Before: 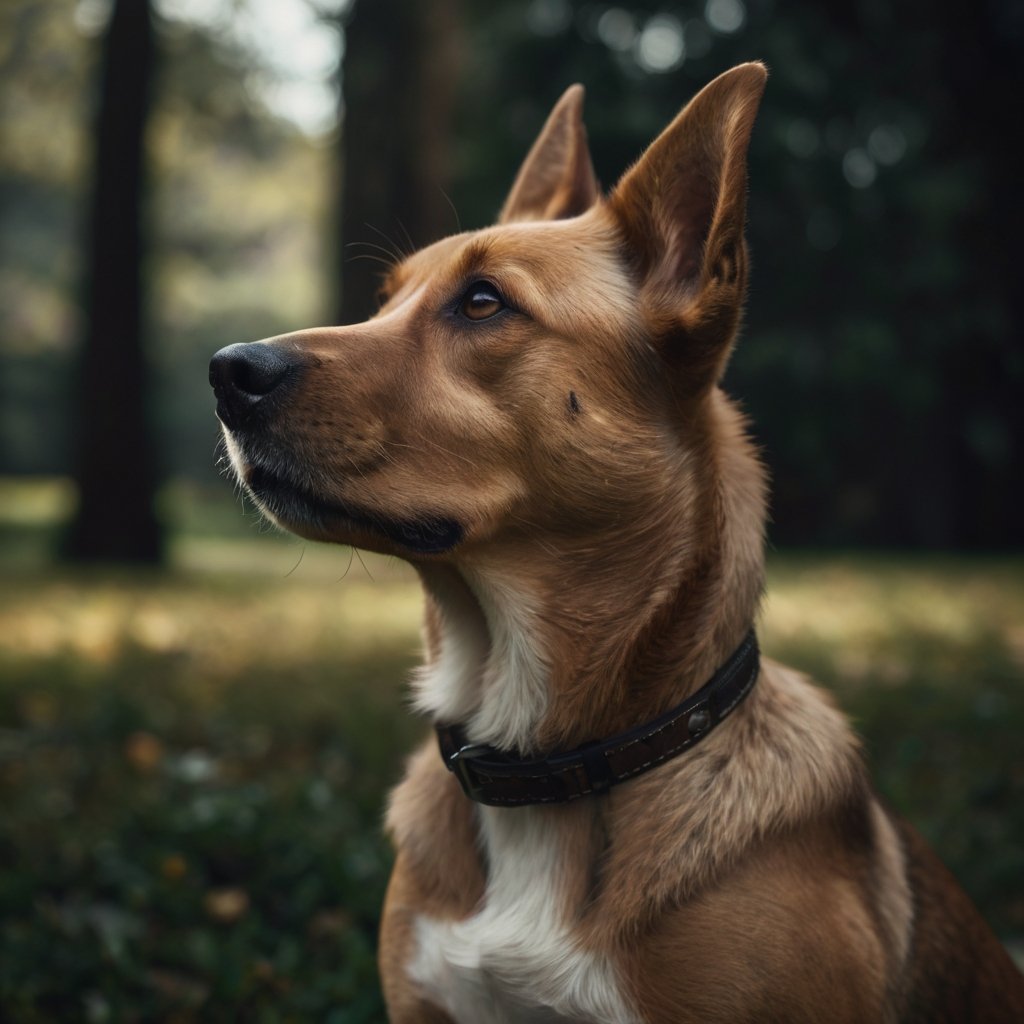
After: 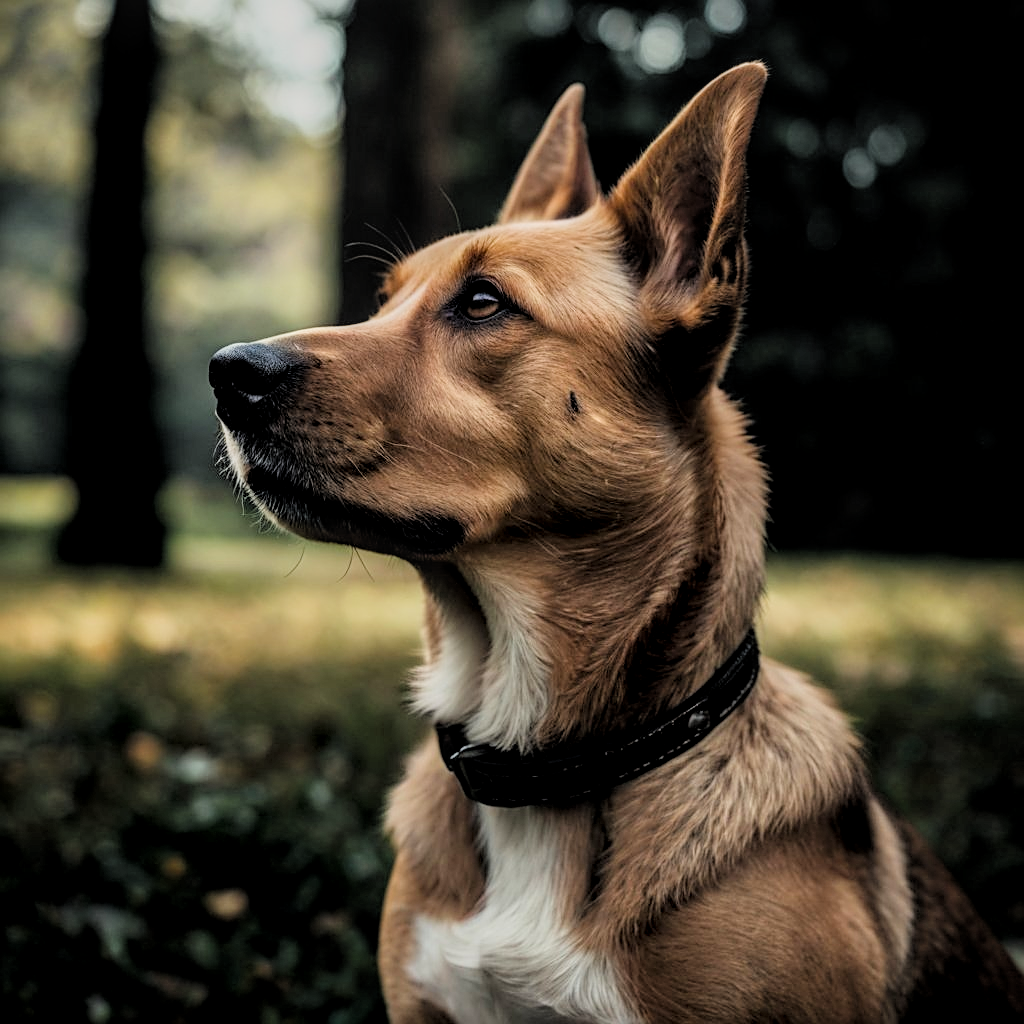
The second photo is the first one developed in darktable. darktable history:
local contrast: highlights 25%, detail 130%
filmic rgb: black relative exposure -4.58 EV, white relative exposure 4.8 EV, threshold 3 EV, hardness 2.36, latitude 36.07%, contrast 1.048, highlights saturation mix 1.32%, shadows ↔ highlights balance 1.25%, color science v4 (2020), enable highlight reconstruction true
tone equalizer: on, module defaults
exposure: black level correction 0, exposure 0.7 EV, compensate exposure bias true, compensate highlight preservation false
sharpen: on, module defaults
